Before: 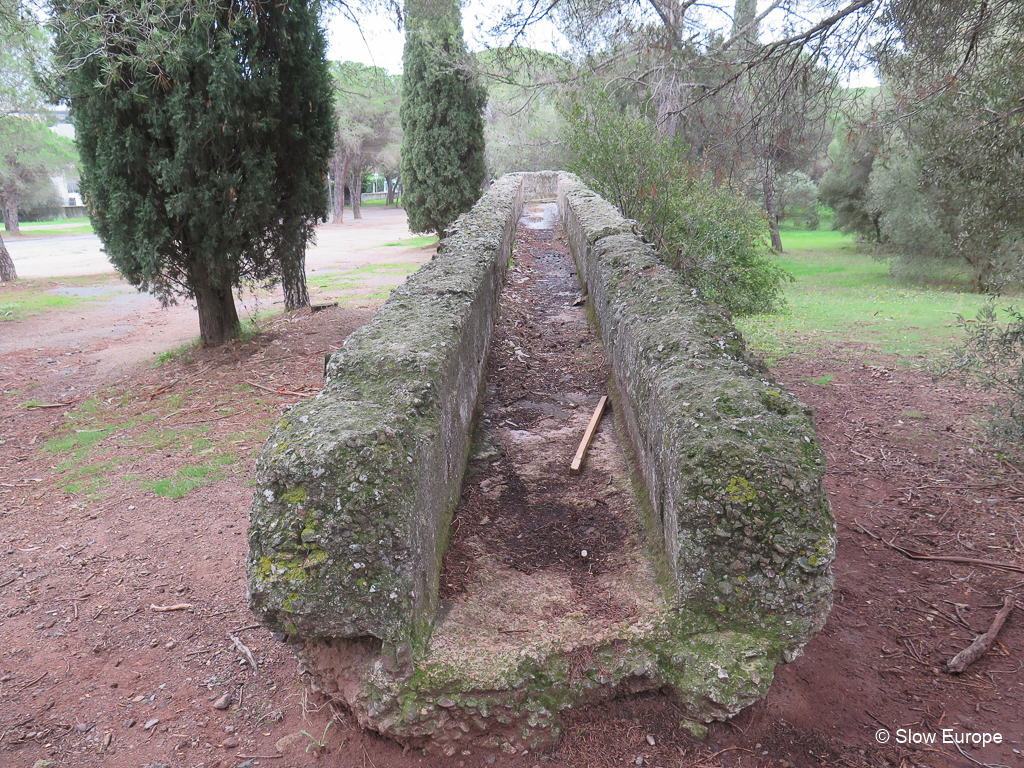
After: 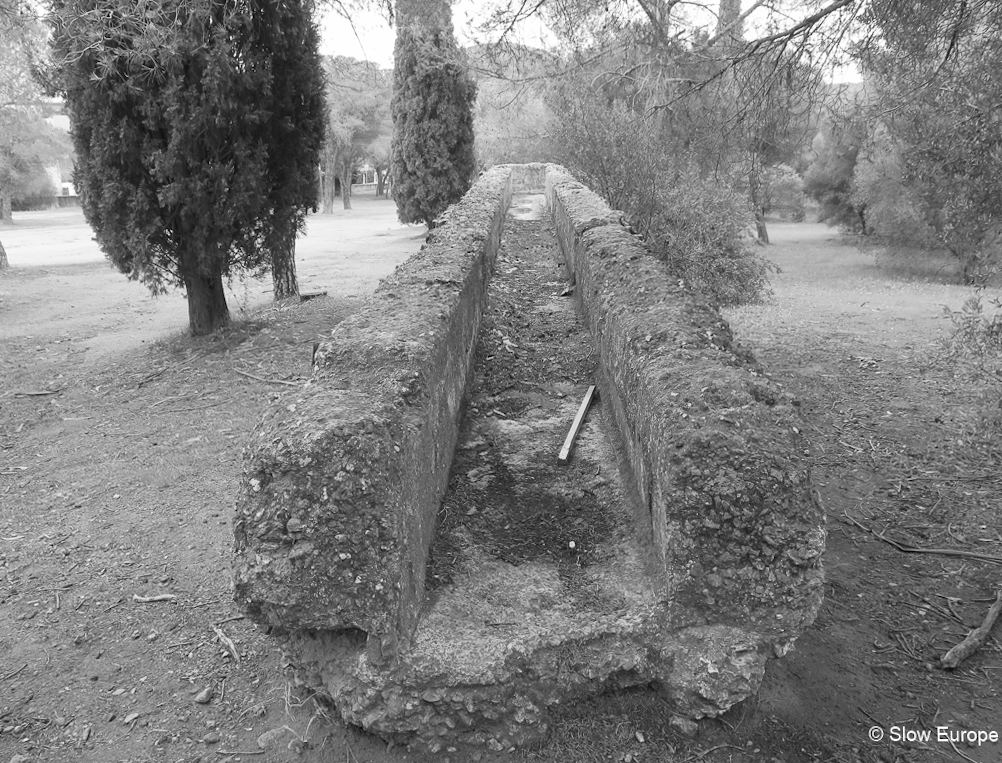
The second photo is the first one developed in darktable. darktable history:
rotate and perspective: rotation 0.226°, lens shift (vertical) -0.042, crop left 0.023, crop right 0.982, crop top 0.006, crop bottom 0.994
monochrome: size 3.1
